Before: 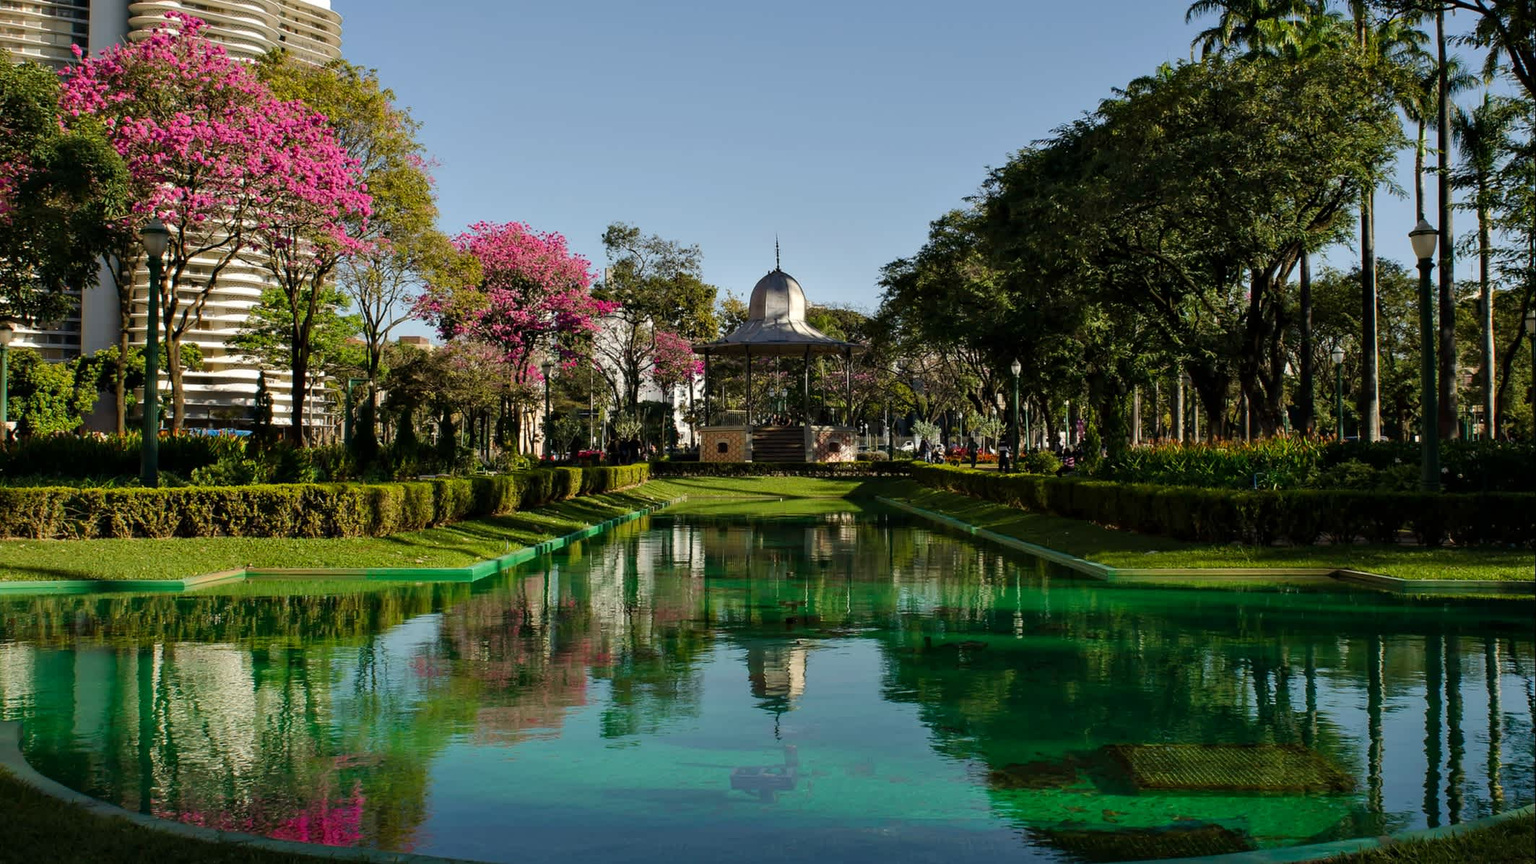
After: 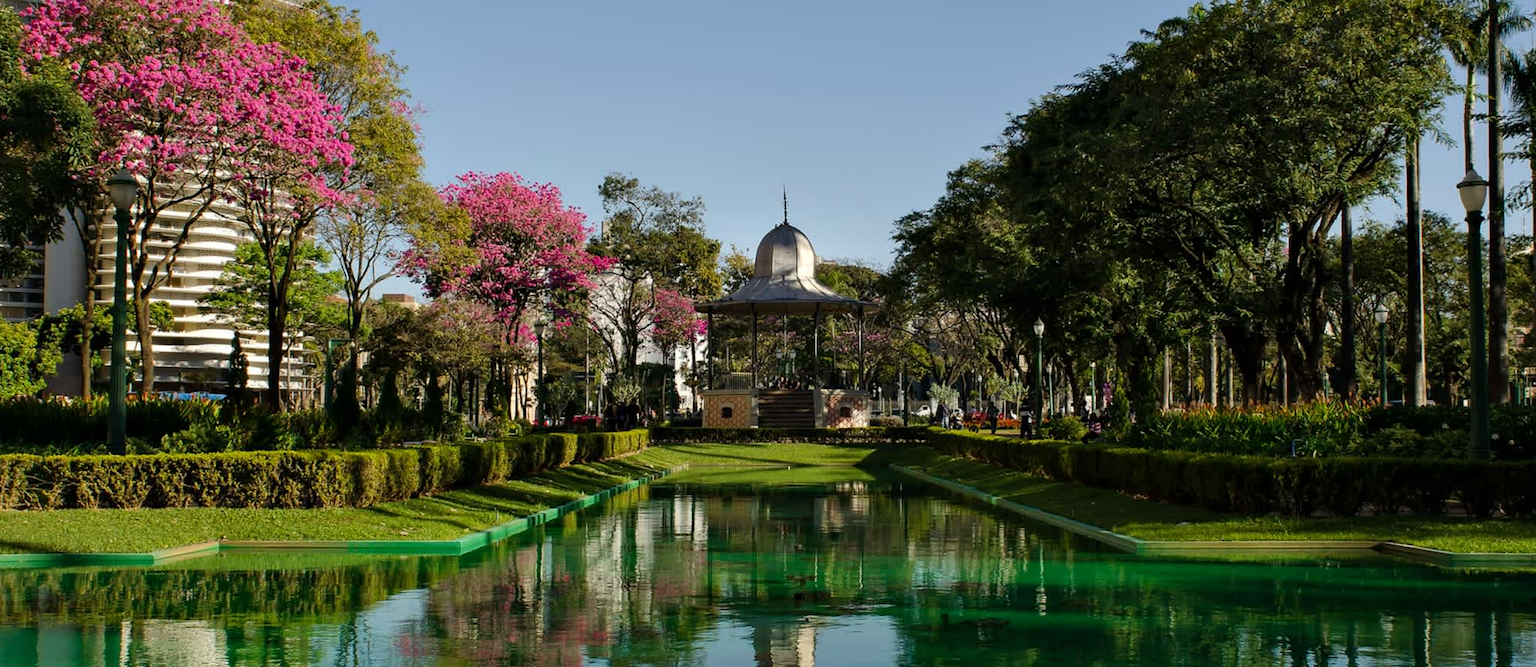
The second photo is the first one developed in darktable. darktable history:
crop: left 2.613%, top 7.02%, right 3.379%, bottom 20.284%
